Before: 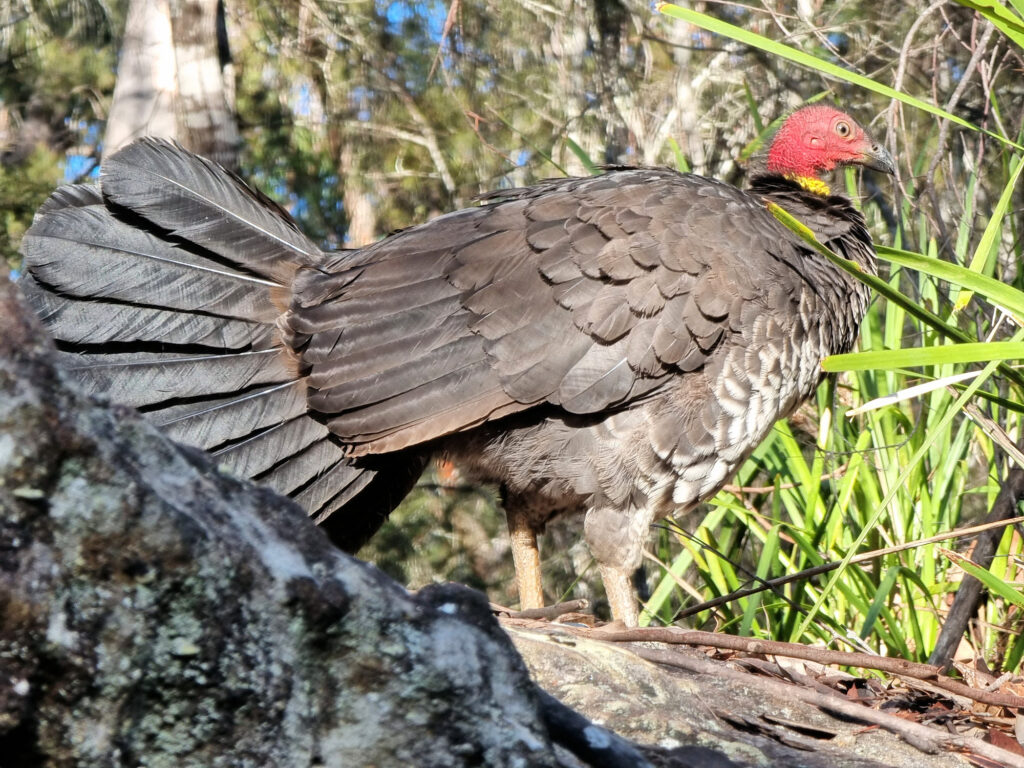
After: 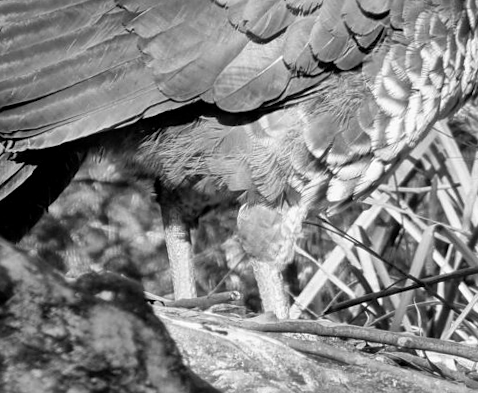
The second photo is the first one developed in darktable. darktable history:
sharpen: amount 0.2
crop: left 29.672%, top 41.786%, right 20.851%, bottom 3.487%
monochrome: on, module defaults
exposure: black level correction 0.001, compensate highlight preservation false
rotate and perspective: rotation 0.062°, lens shift (vertical) 0.115, lens shift (horizontal) -0.133, crop left 0.047, crop right 0.94, crop top 0.061, crop bottom 0.94
shadows and highlights: shadows 43.71, white point adjustment -1.46, soften with gaussian
